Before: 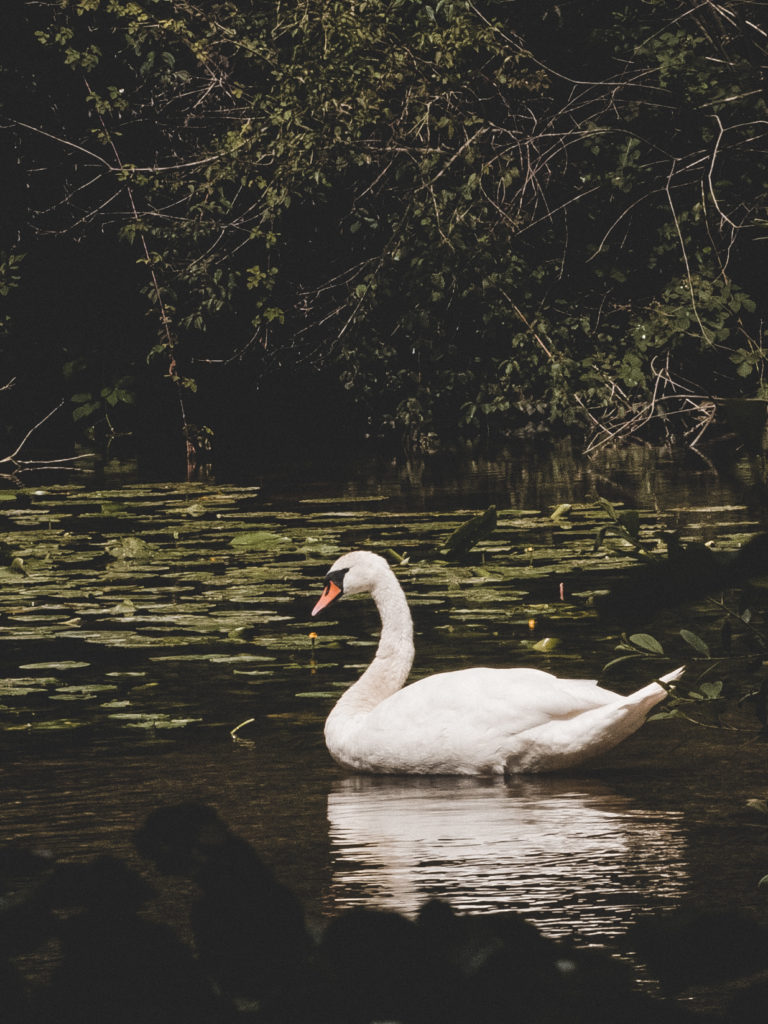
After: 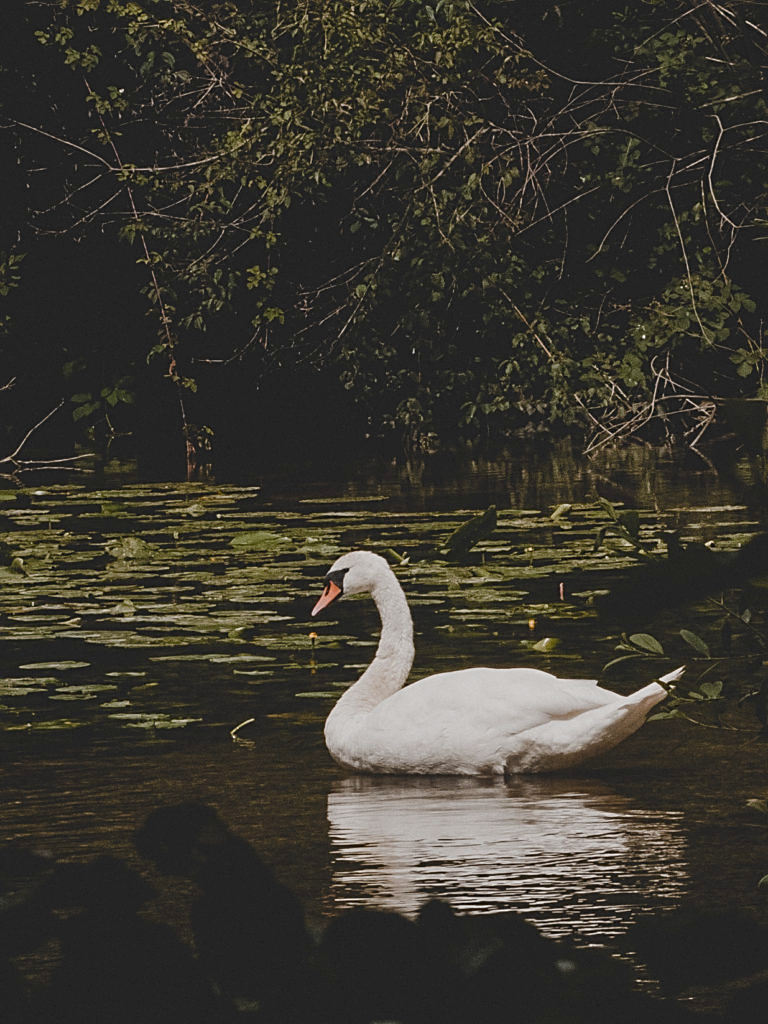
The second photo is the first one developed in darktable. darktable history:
contrast brightness saturation: saturation -0.067
color balance rgb: perceptual saturation grading › global saturation 20%, perceptual saturation grading › highlights -49.123%, perceptual saturation grading › shadows 25.73%, contrast -10.137%
sharpen: on, module defaults
exposure: exposure -0.336 EV, compensate highlight preservation false
